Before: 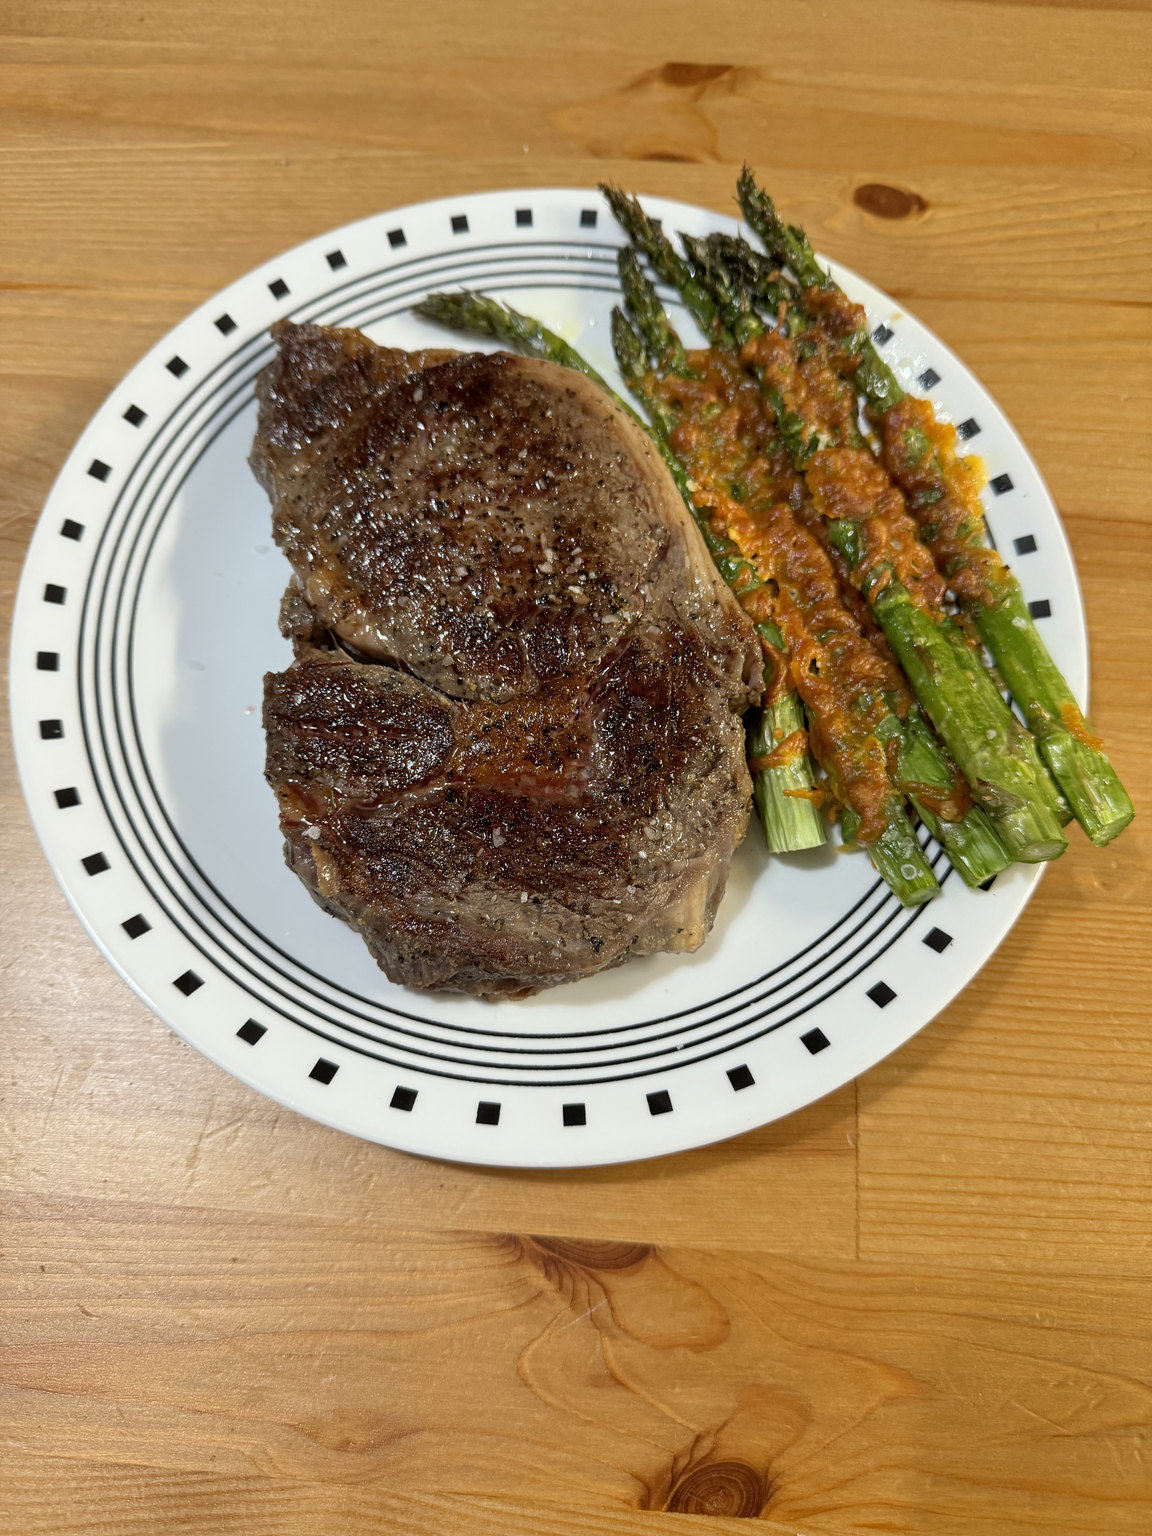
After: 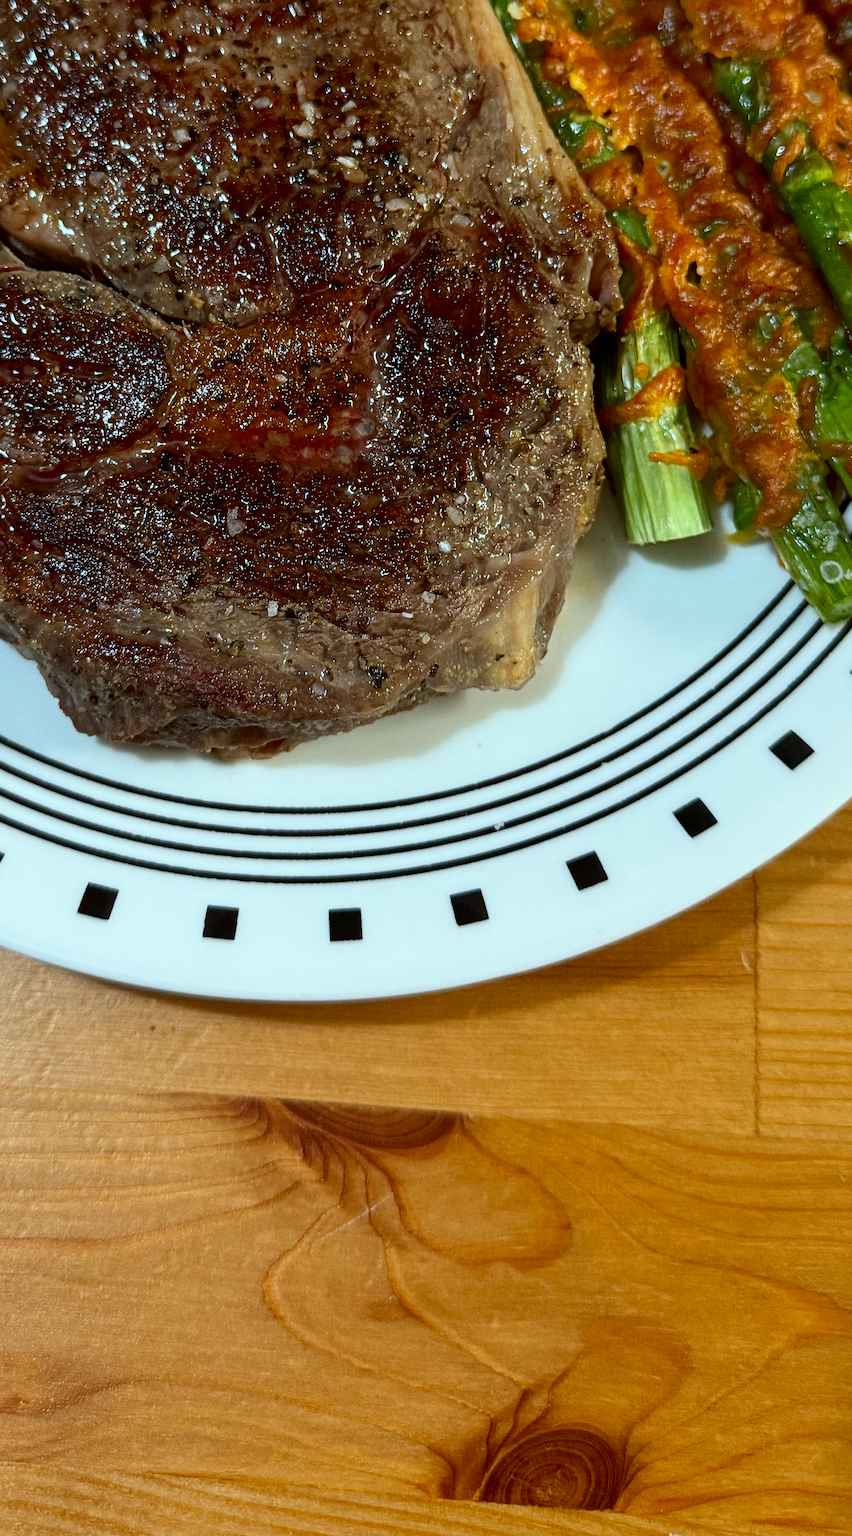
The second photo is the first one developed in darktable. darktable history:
tone equalizer: on, module defaults
grain: coarseness 0.09 ISO
contrast brightness saturation: contrast 0.13, brightness -0.05, saturation 0.16
color correction: highlights a* -10.04, highlights b* -10.37
crop and rotate: left 29.237%, top 31.152%, right 19.807%
